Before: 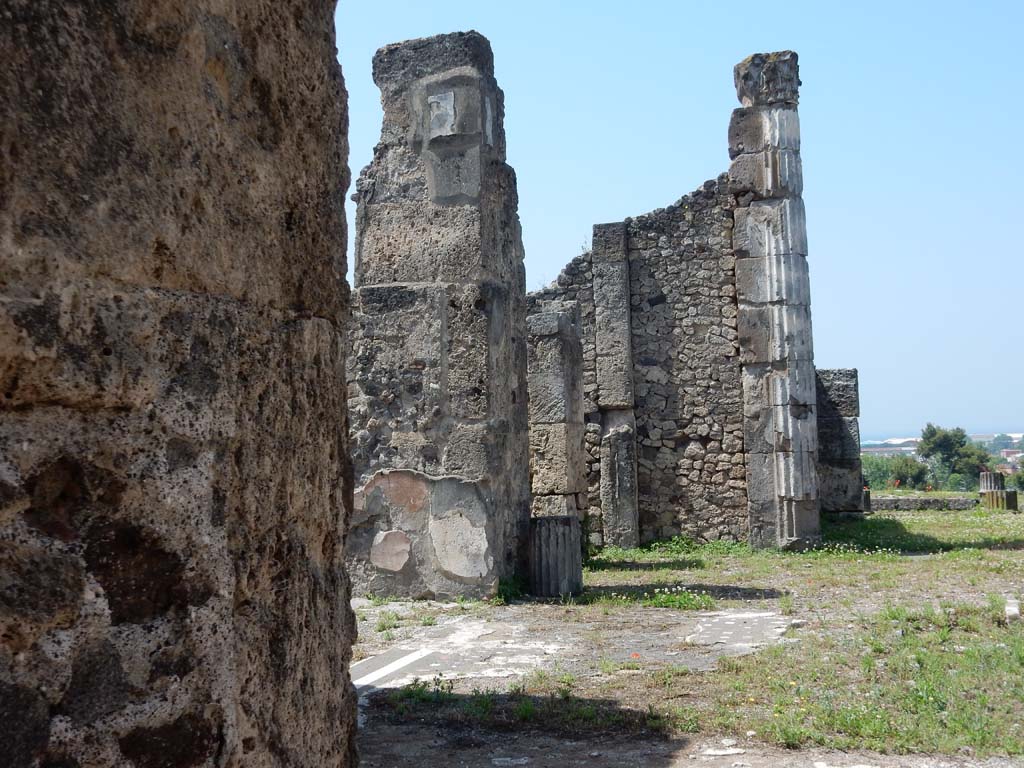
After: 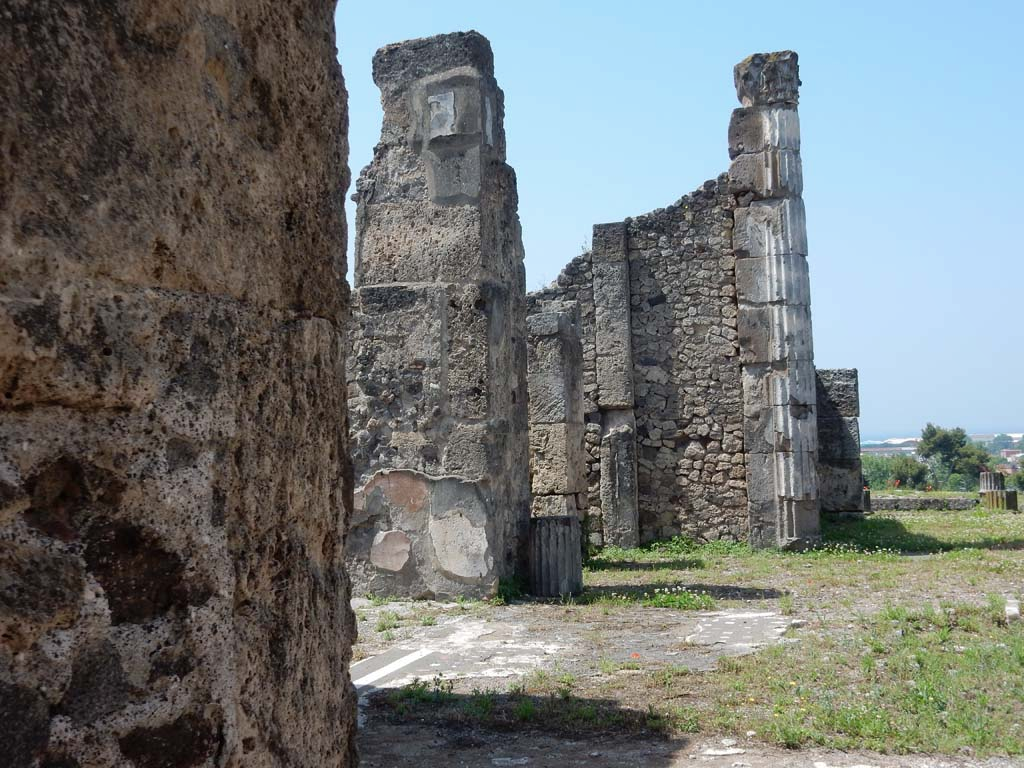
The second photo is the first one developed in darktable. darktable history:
shadows and highlights: shadows 25.12, highlights -26.08
